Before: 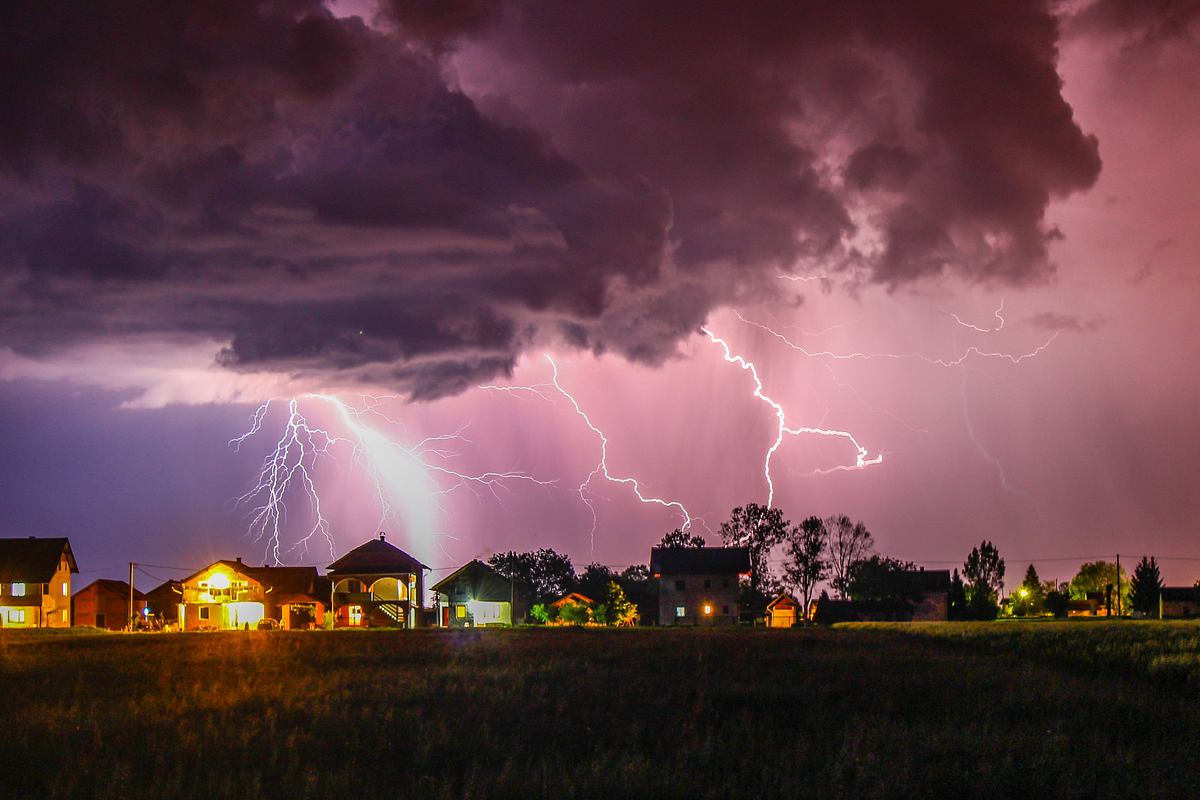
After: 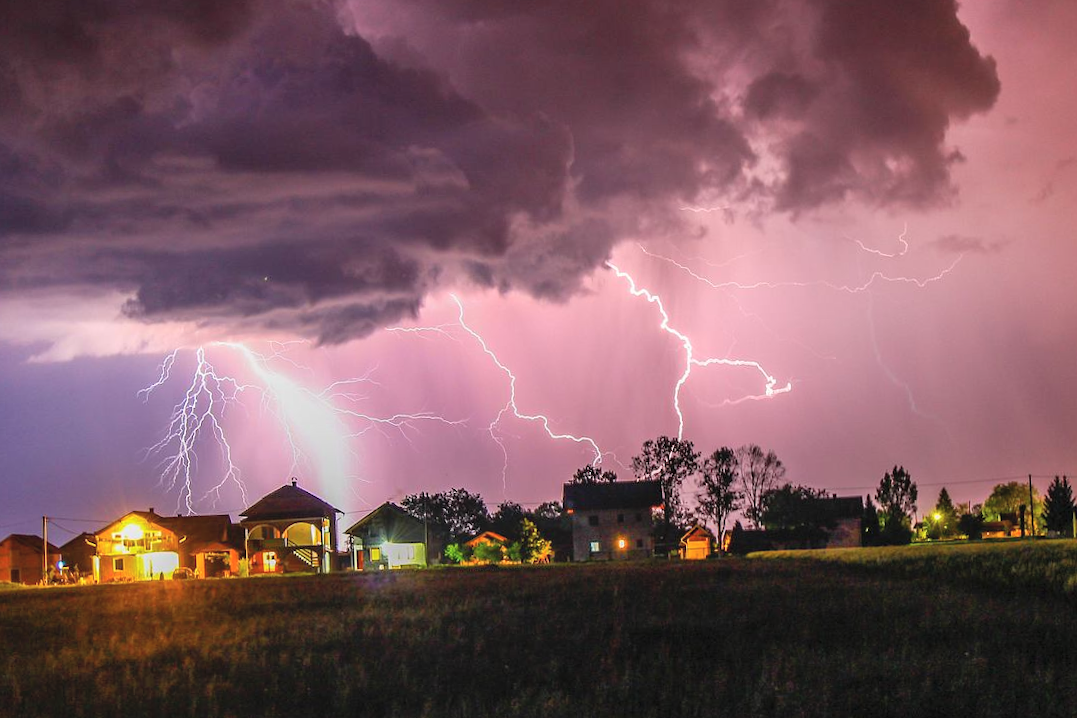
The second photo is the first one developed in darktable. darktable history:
contrast brightness saturation: brightness 0.13
crop and rotate: angle 1.96°, left 5.673%, top 5.673%
